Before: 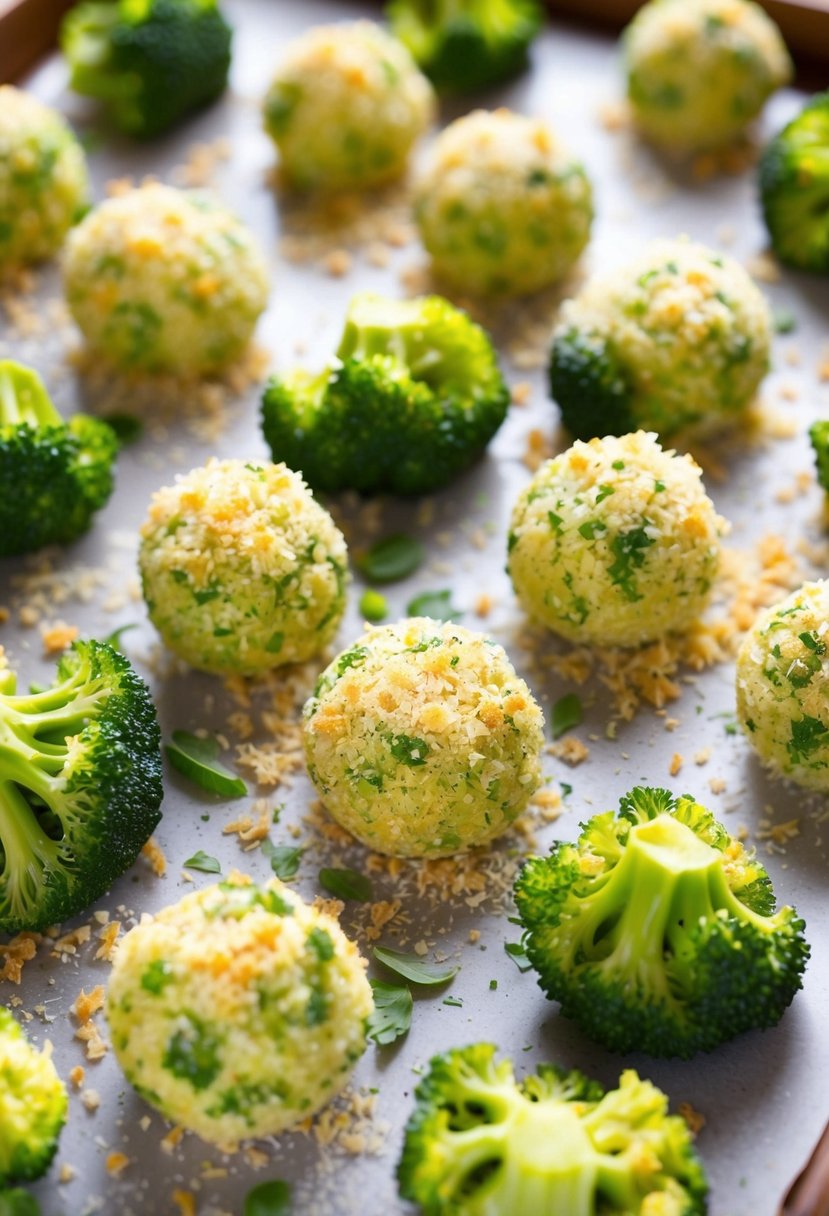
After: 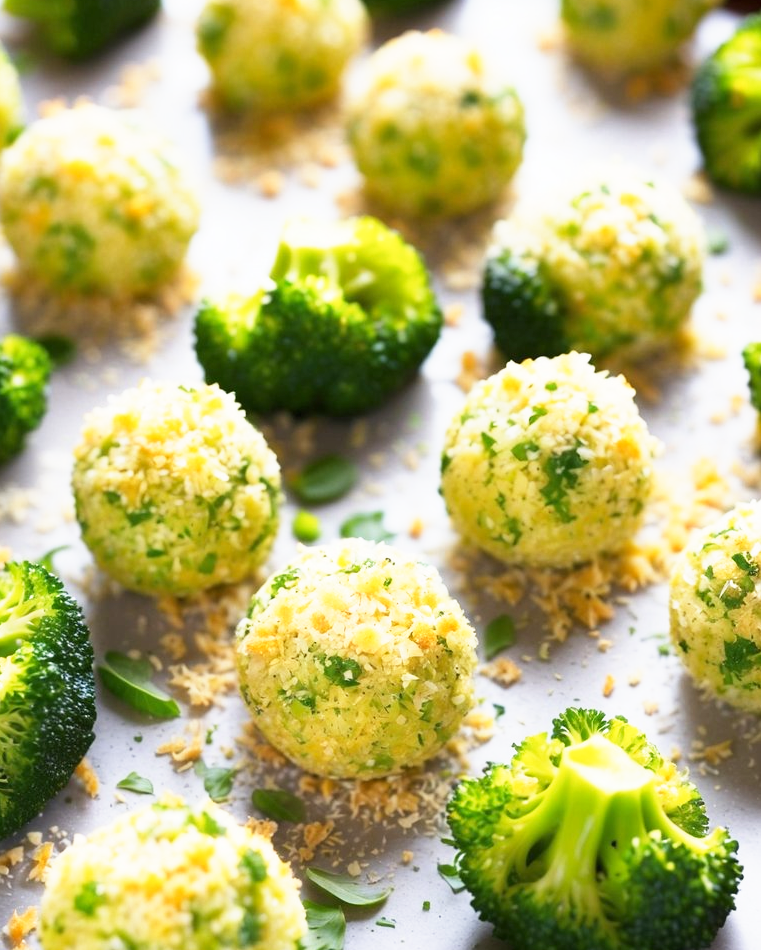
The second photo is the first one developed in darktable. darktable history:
base curve: curves: ch0 [(0, 0) (0.557, 0.834) (1, 1)], preserve colors none
crop: left 8.162%, top 6.576%, bottom 15.235%
